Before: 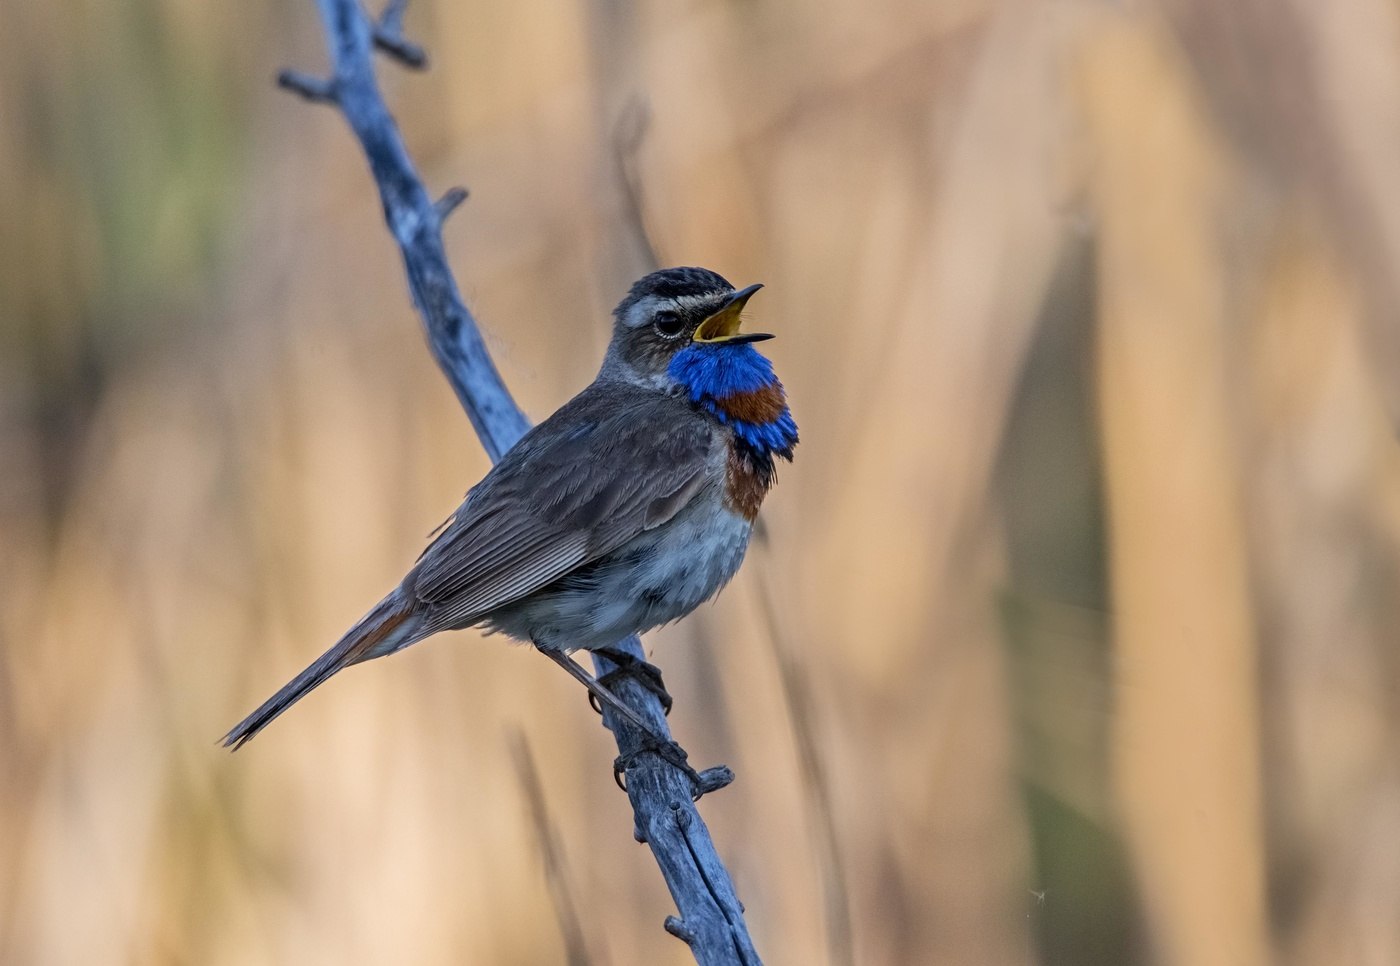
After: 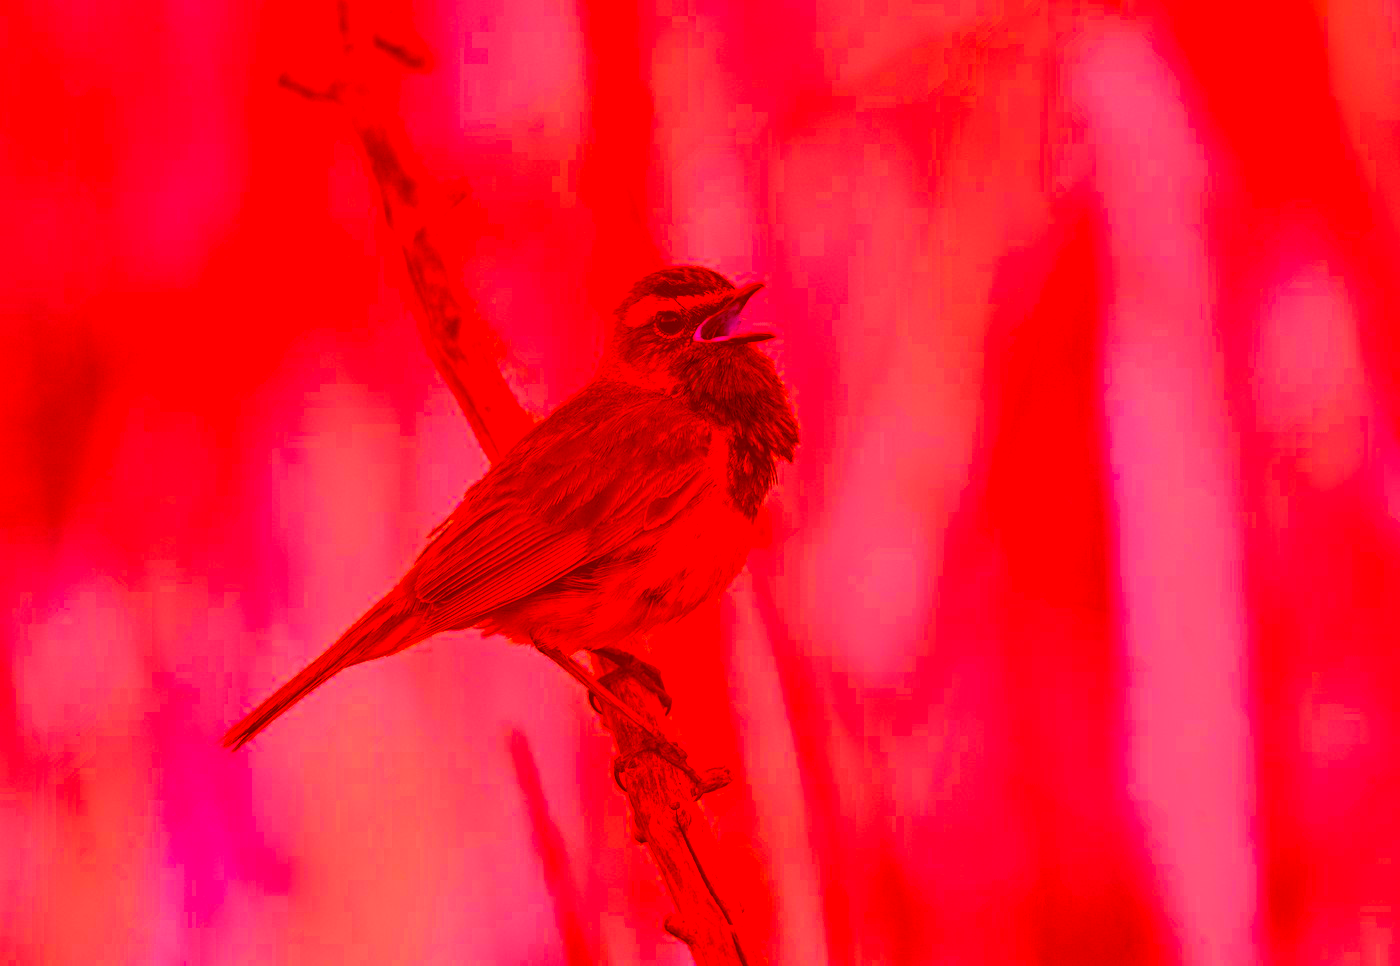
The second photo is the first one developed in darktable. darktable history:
color correction: highlights a* -39.45, highlights b* -39.32, shadows a* -39.75, shadows b* -39.3, saturation -2.96
color balance rgb: perceptual saturation grading › global saturation 0.499%, contrast -9.652%
